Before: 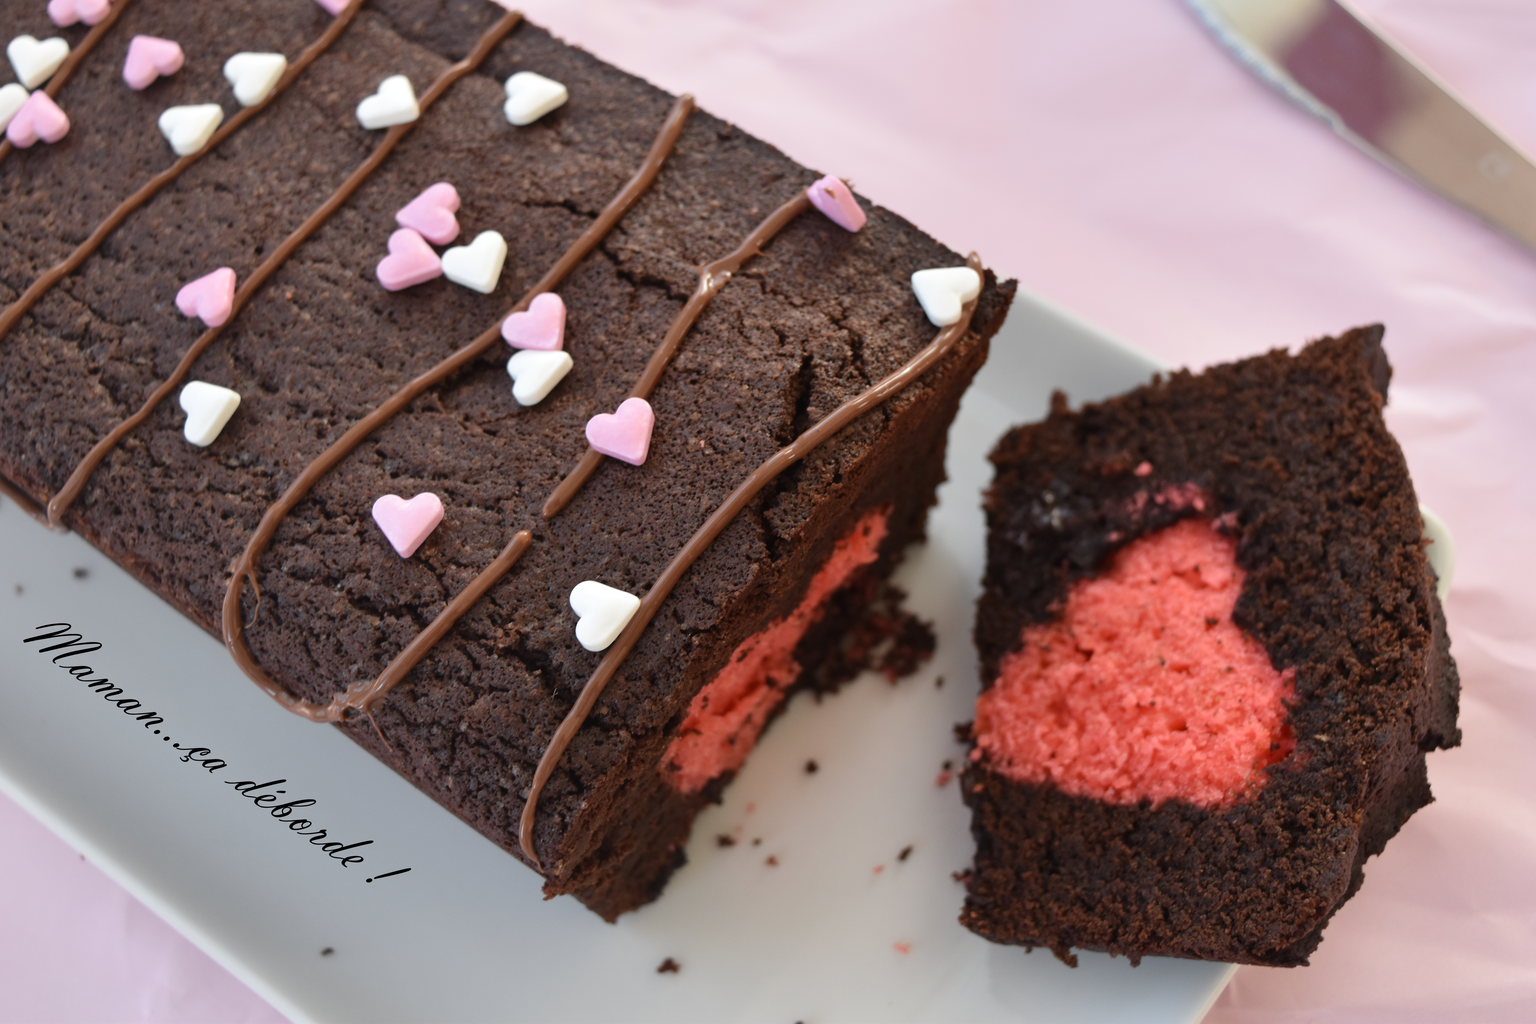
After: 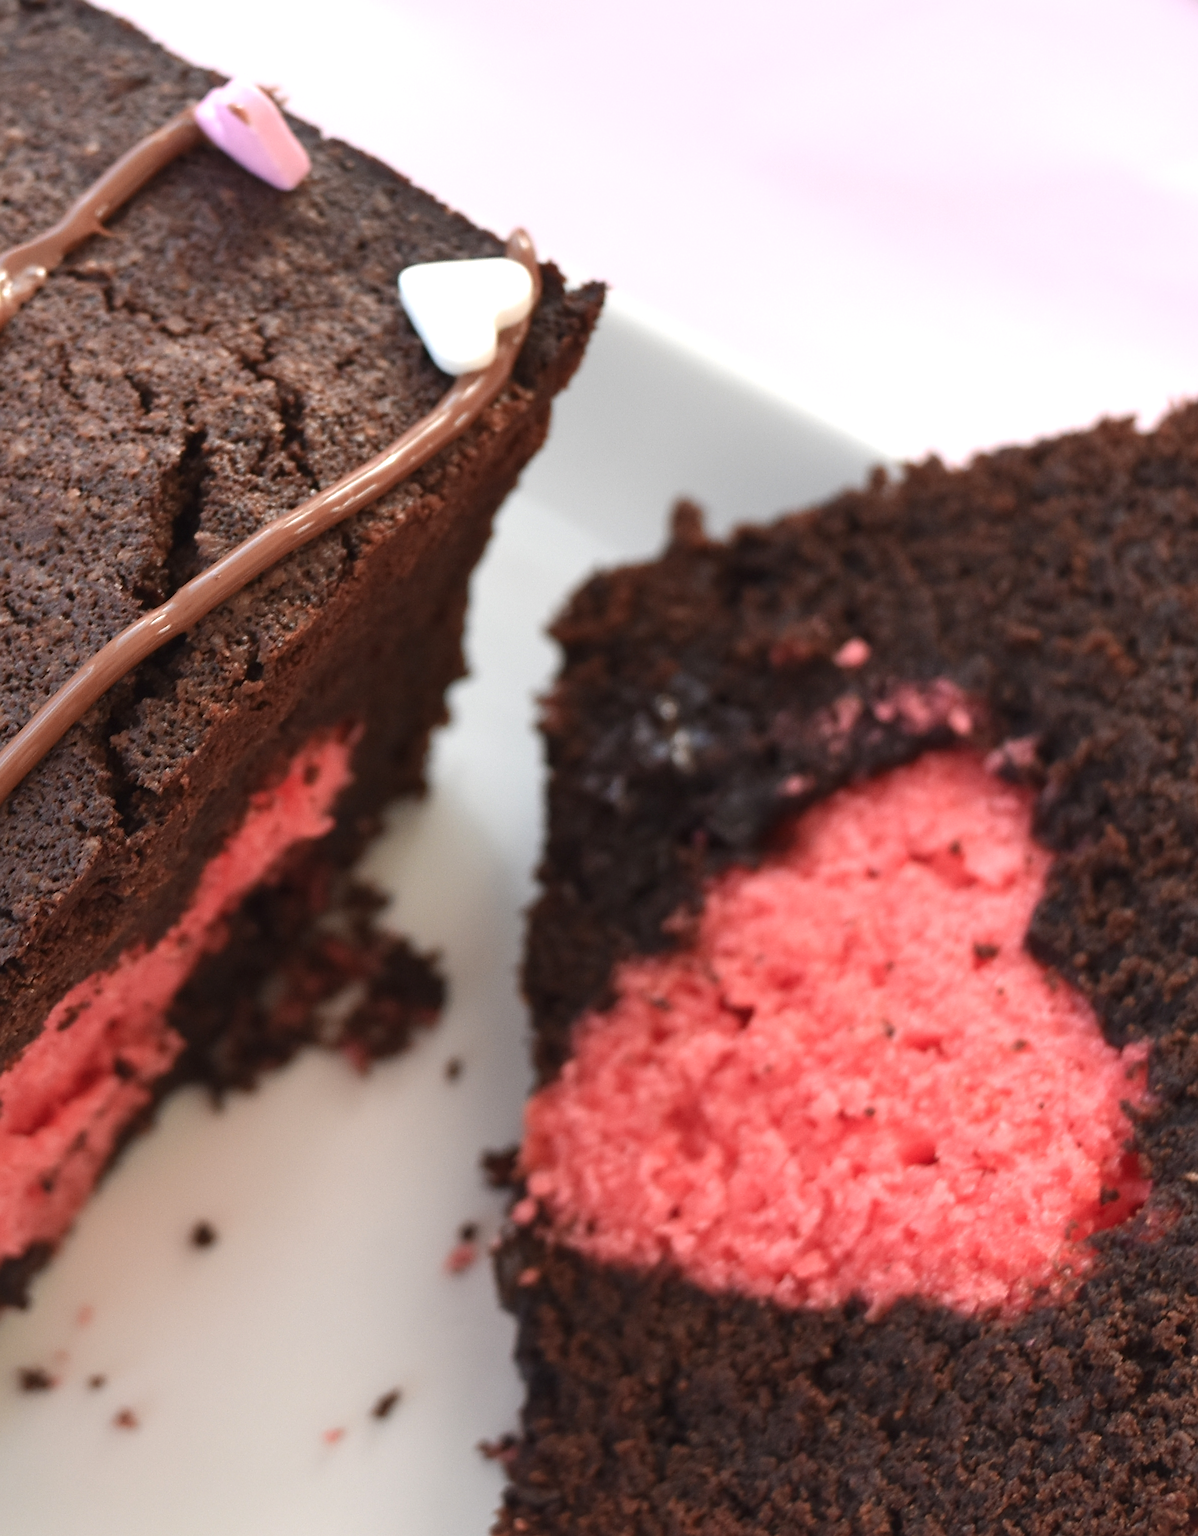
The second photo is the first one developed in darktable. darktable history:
crop: left 46.069%, top 13.19%, right 13.983%, bottom 10.044%
sharpen: amount 0.499
exposure: exposure 0.583 EV, compensate highlight preservation false
color zones: curves: ch1 [(0, 0.469) (0.072, 0.457) (0.243, 0.494) (0.429, 0.5) (0.571, 0.5) (0.714, 0.5) (0.857, 0.5) (1, 0.469)]; ch2 [(0, 0.499) (0.143, 0.467) (0.242, 0.436) (0.429, 0.493) (0.571, 0.5) (0.714, 0.5) (0.857, 0.5) (1, 0.499)]
tone equalizer: edges refinement/feathering 500, mask exposure compensation -1.57 EV, preserve details no
